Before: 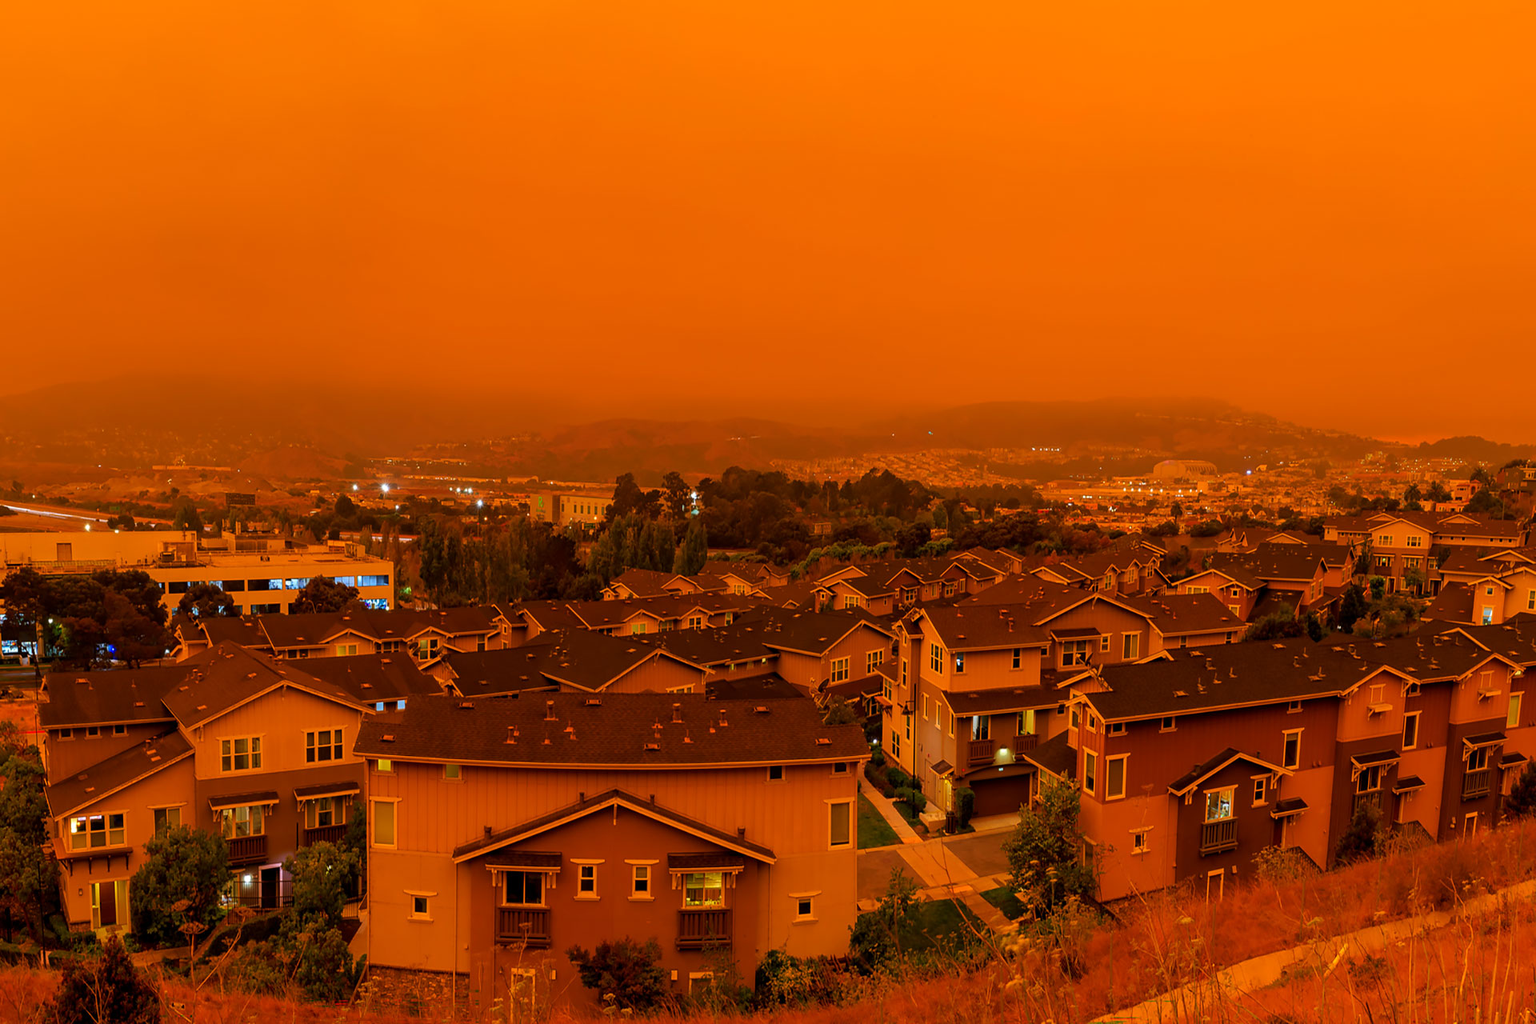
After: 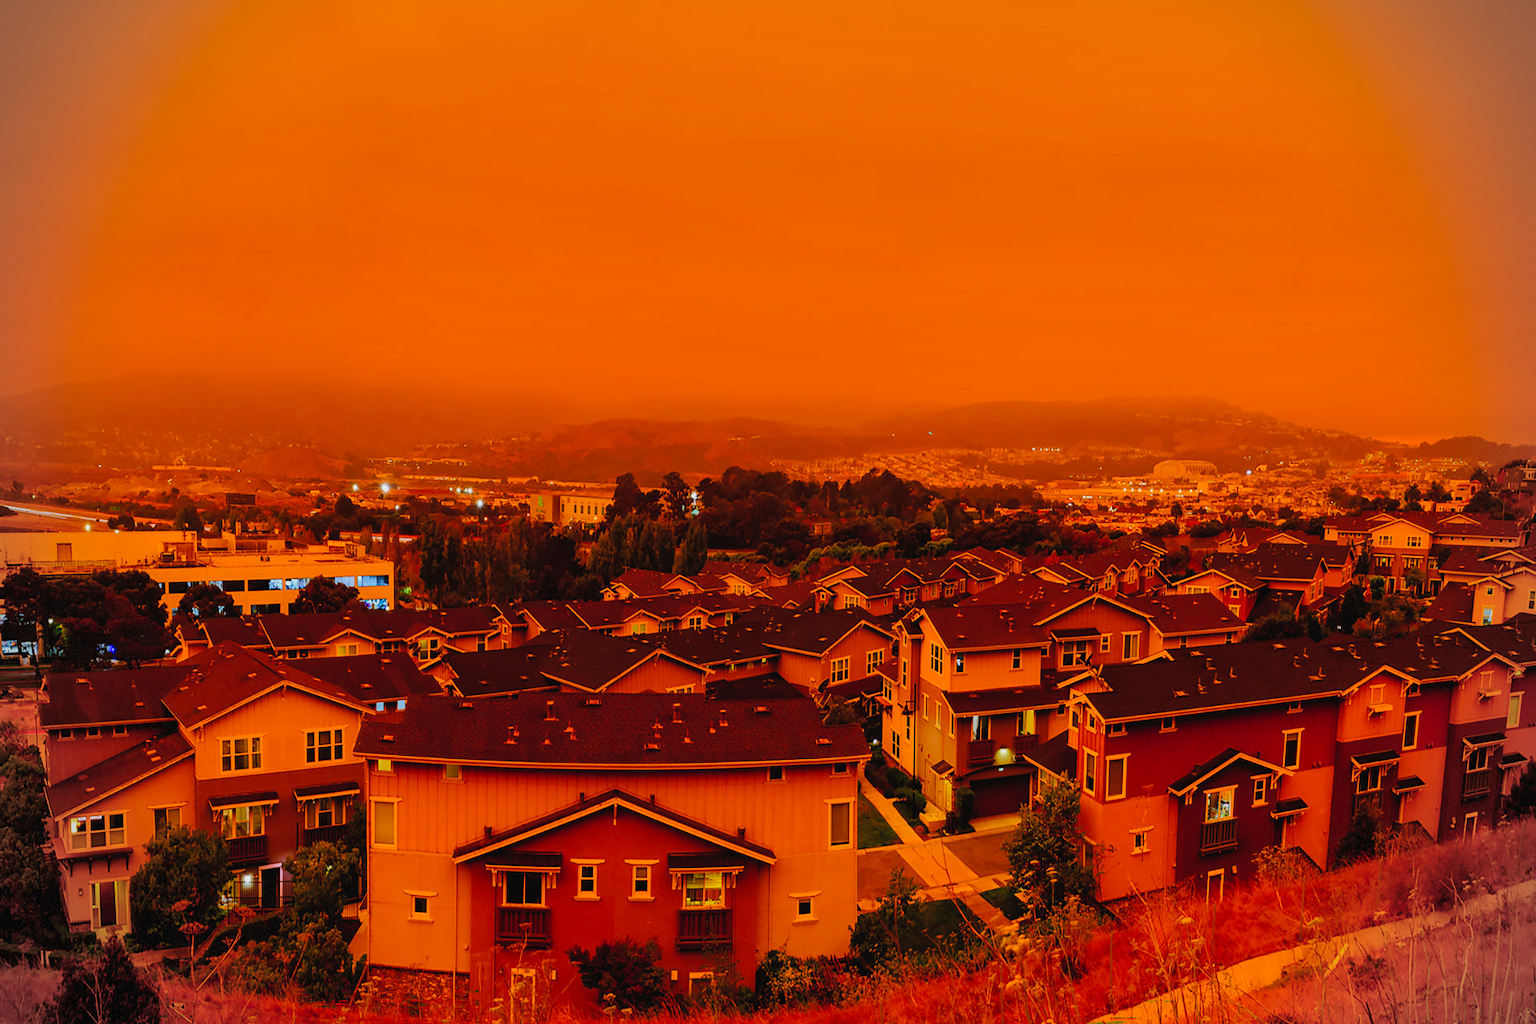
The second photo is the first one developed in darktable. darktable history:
vignetting: dithering 8-bit output, unbound false
tone curve: curves: ch0 [(0, 0.023) (0.104, 0.058) (0.21, 0.162) (0.469, 0.524) (0.579, 0.65) (0.725, 0.8) (0.858, 0.903) (1, 0.974)]; ch1 [(0, 0) (0.414, 0.395) (0.447, 0.447) (0.502, 0.501) (0.521, 0.512) (0.57, 0.563) (0.618, 0.61) (0.654, 0.642) (1, 1)]; ch2 [(0, 0) (0.356, 0.408) (0.437, 0.453) (0.492, 0.485) (0.524, 0.508) (0.566, 0.567) (0.595, 0.604) (1, 1)], preserve colors none
shadows and highlights: shadows 25.54, highlights -71.15
